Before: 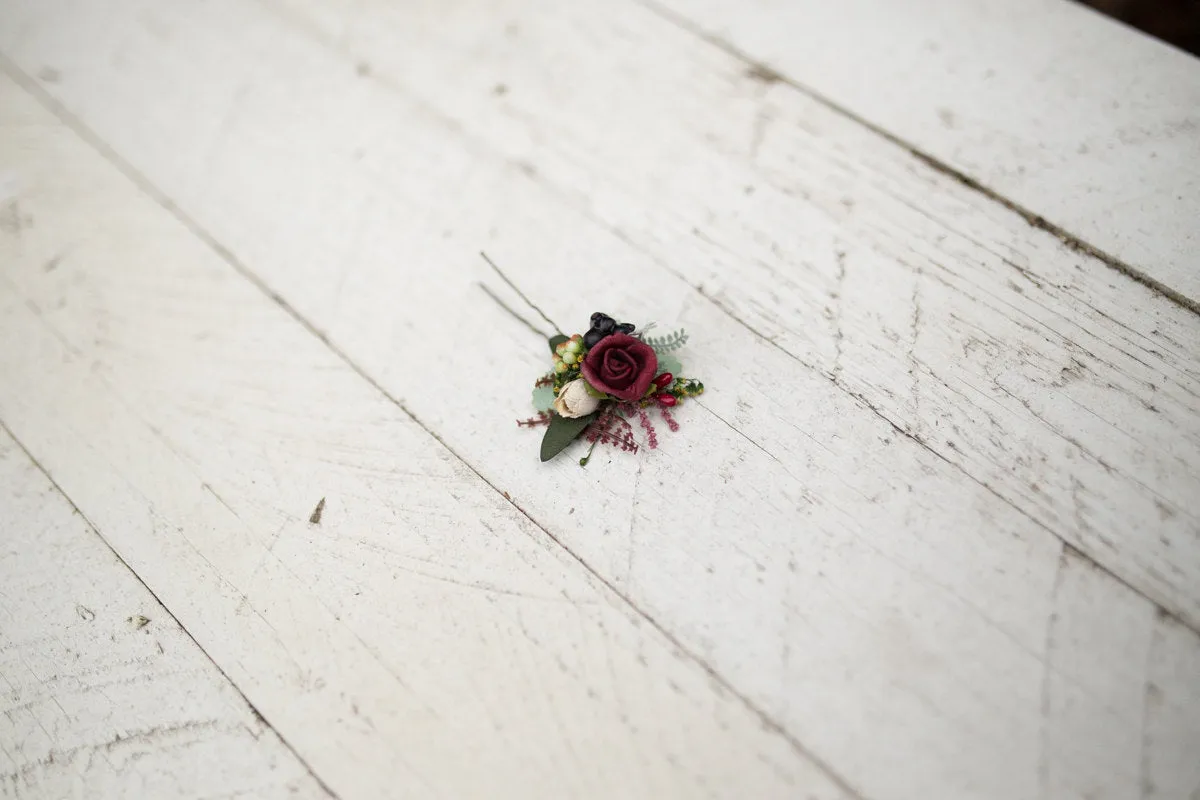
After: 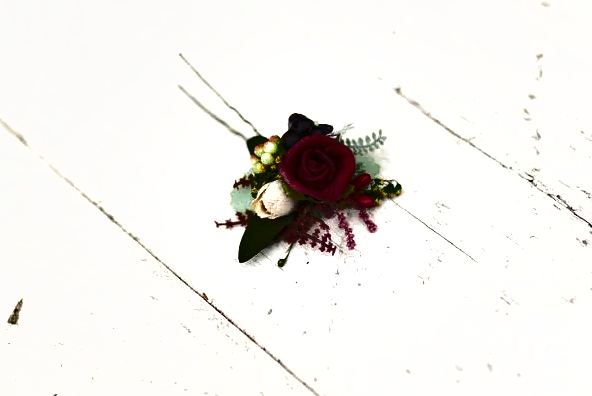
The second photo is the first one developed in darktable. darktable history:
shadows and highlights: shadows 25.54, highlights -48.14, soften with gaussian
crop: left 25.213%, top 24.878%, right 25.413%, bottom 25.577%
exposure: black level correction 0, exposure 0.703 EV, compensate highlight preservation false
